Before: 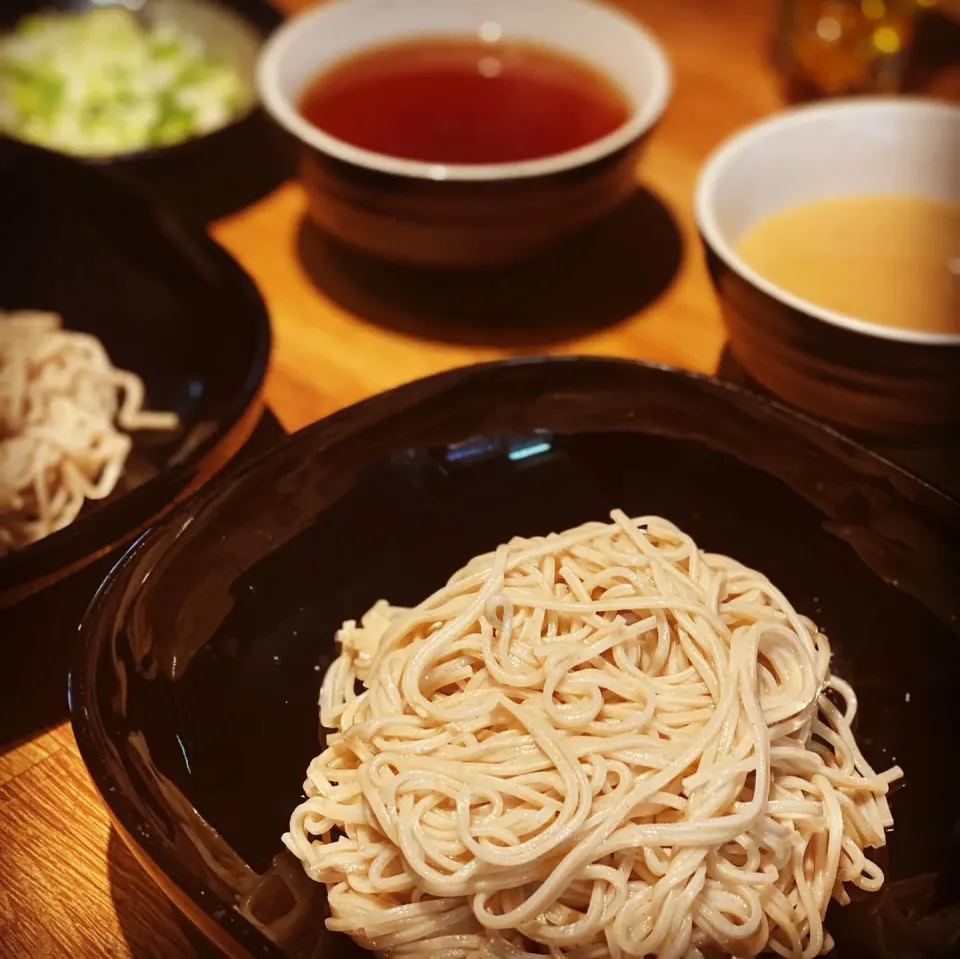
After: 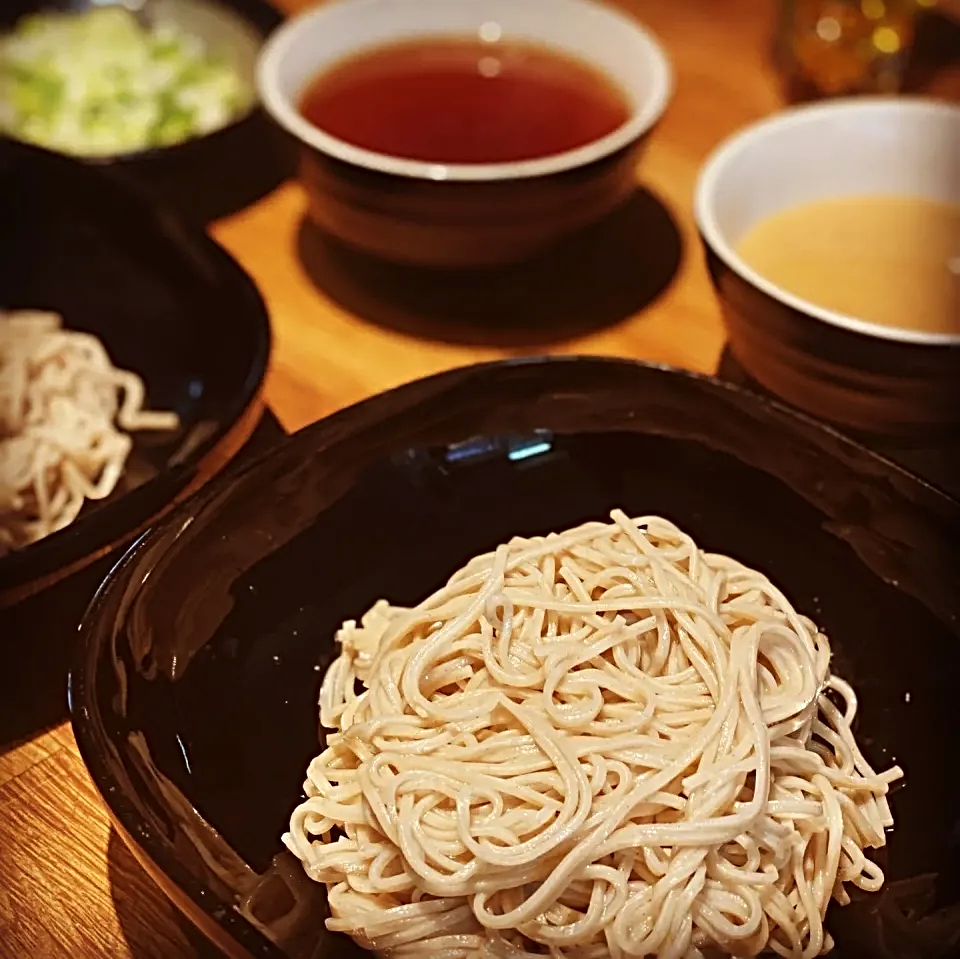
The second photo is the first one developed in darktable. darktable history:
sharpen: radius 3.977
contrast brightness saturation: saturation -0.045
